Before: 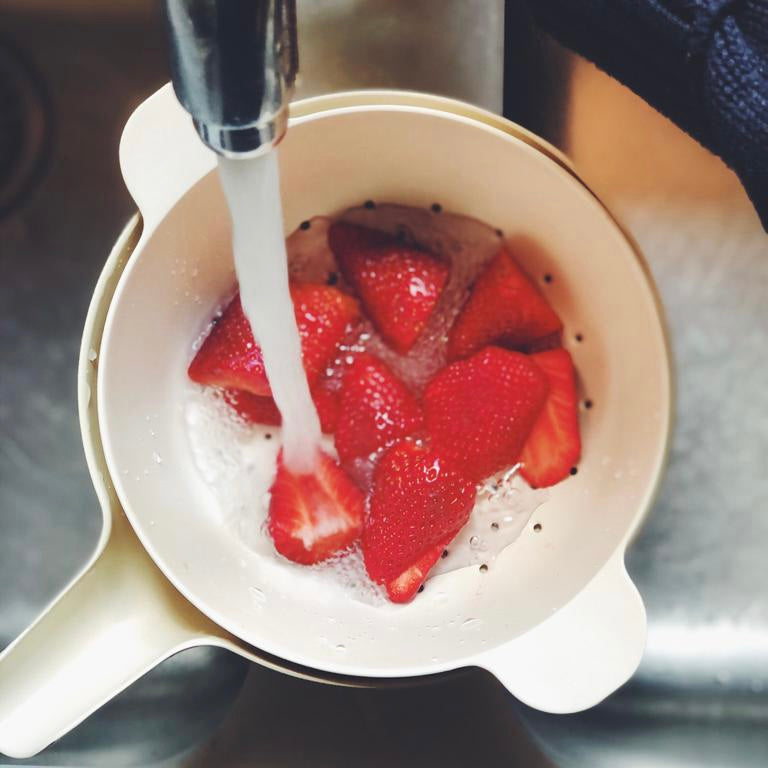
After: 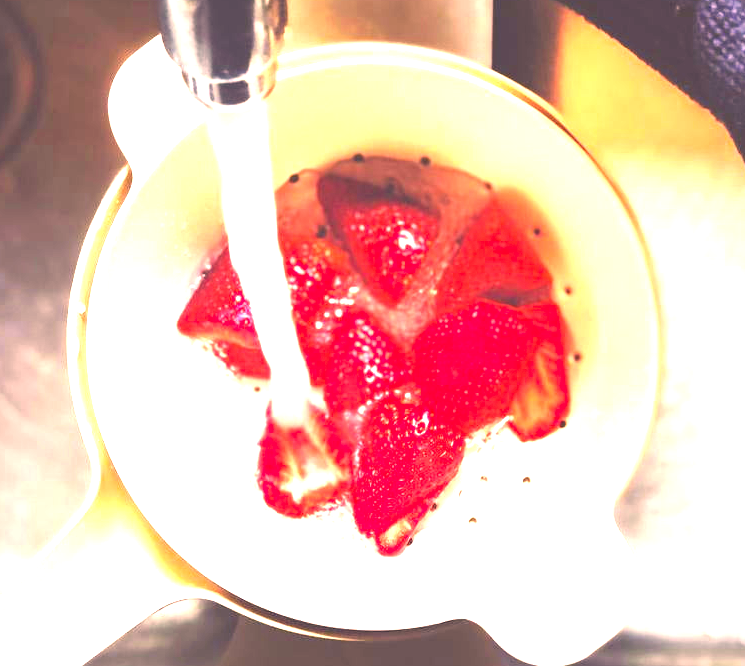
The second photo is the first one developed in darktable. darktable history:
crop: left 1.508%, top 6.2%, right 1.474%, bottom 7.022%
color correction: highlights a* 21.89, highlights b* 21.87
exposure: exposure 2.059 EV, compensate exposure bias true, compensate highlight preservation false
